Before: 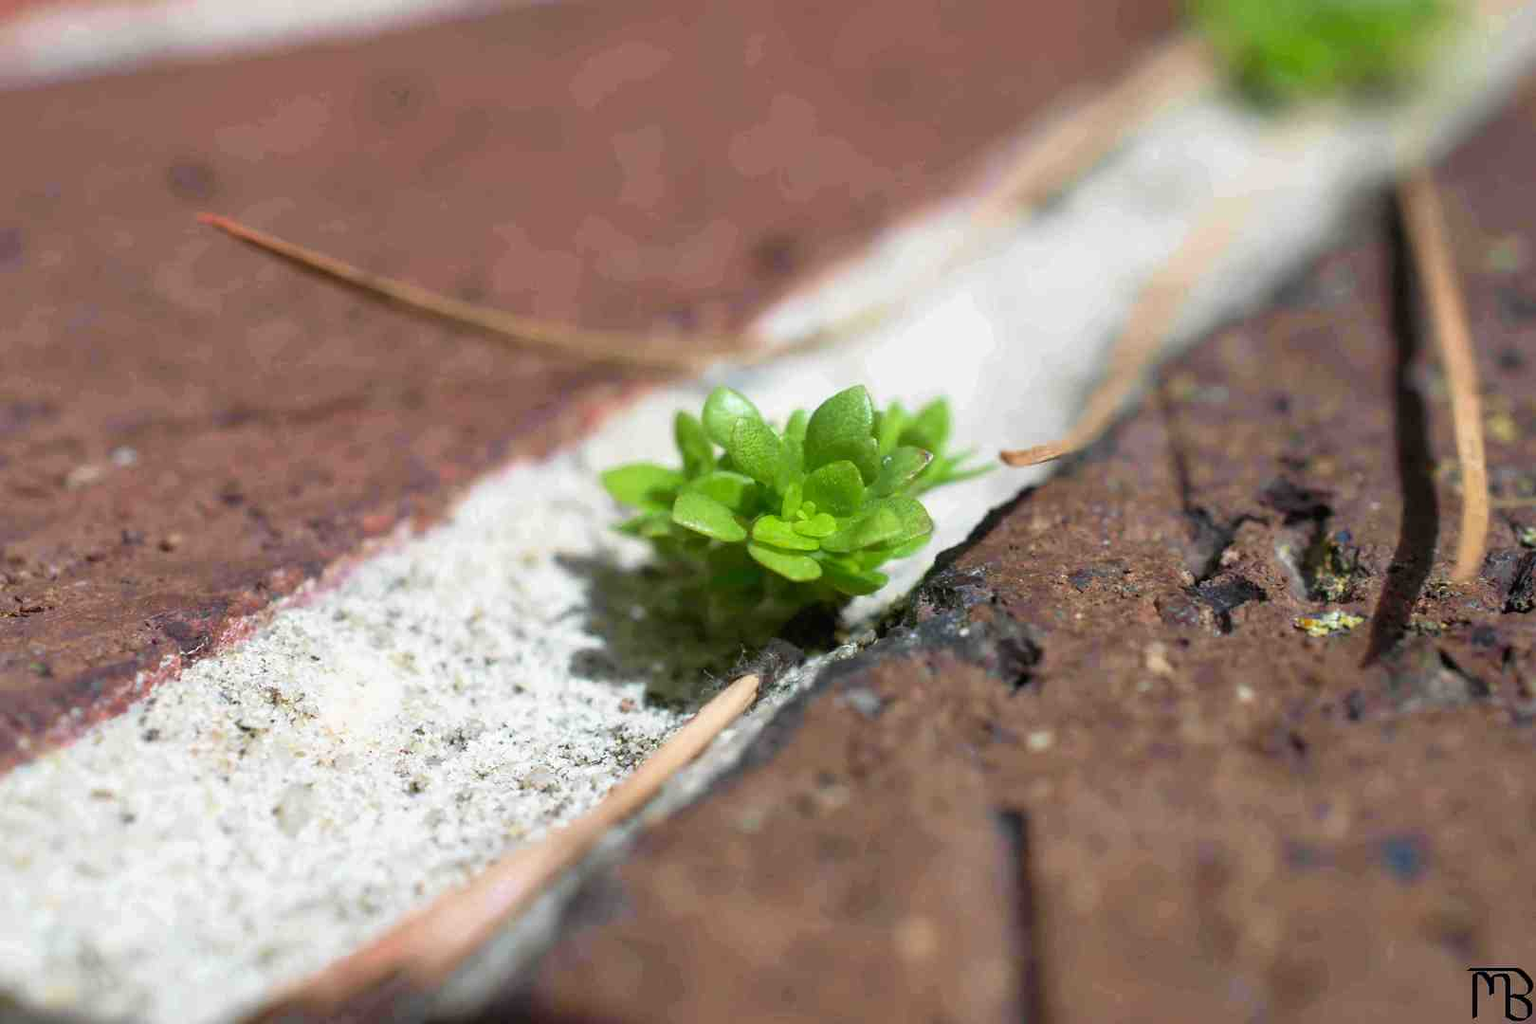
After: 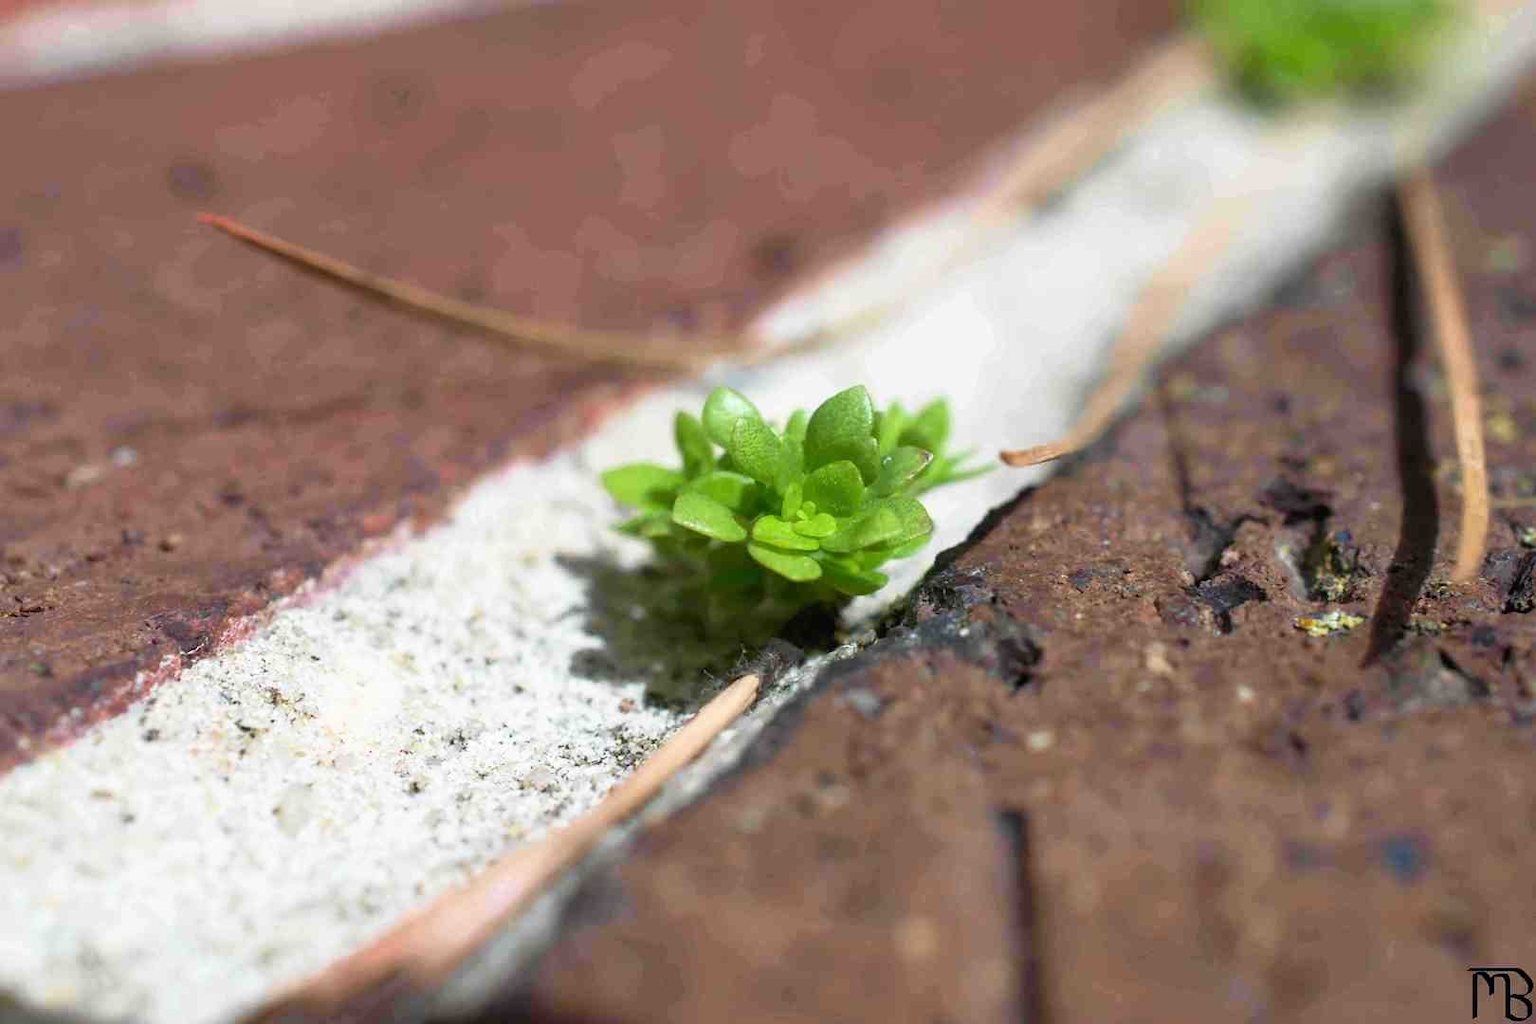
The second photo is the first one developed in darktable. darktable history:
shadows and highlights: shadows -0.517, highlights 38.2
